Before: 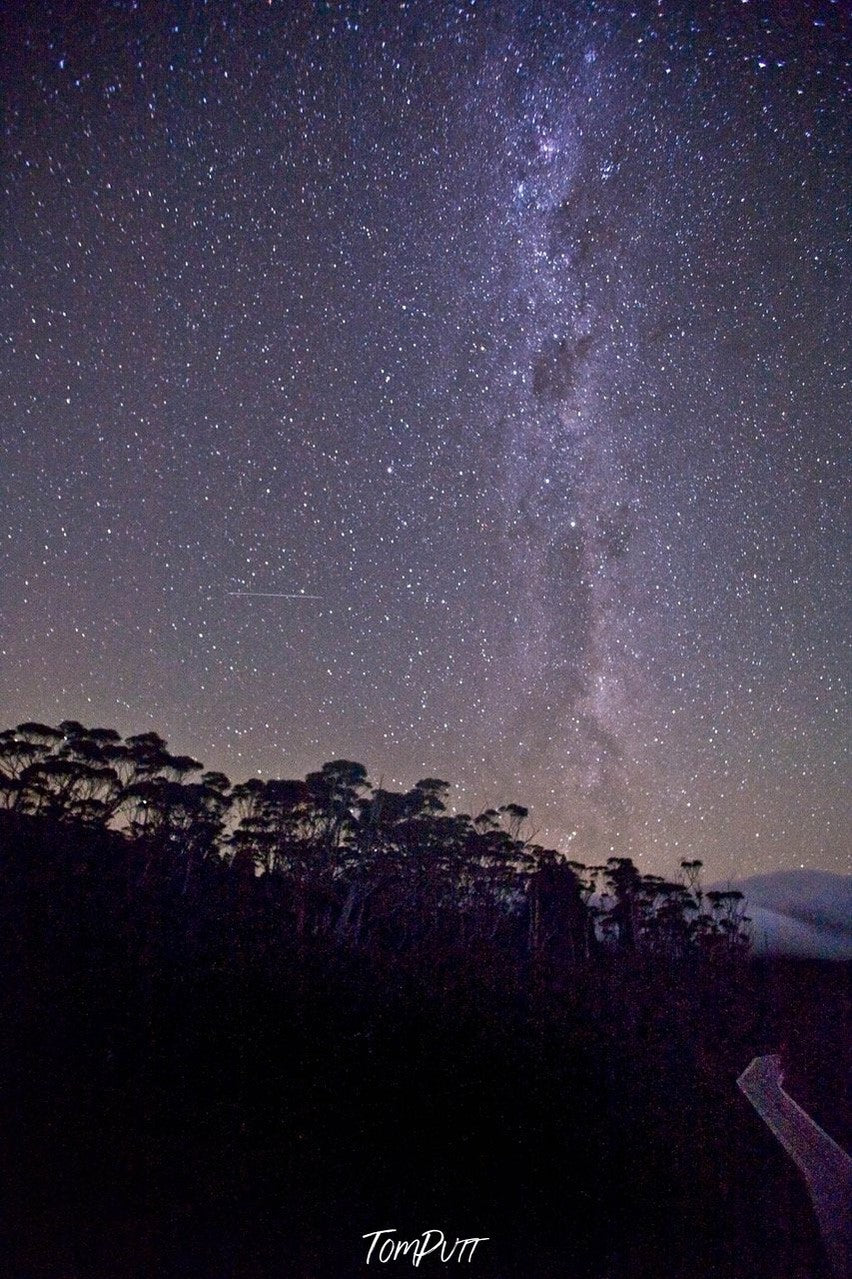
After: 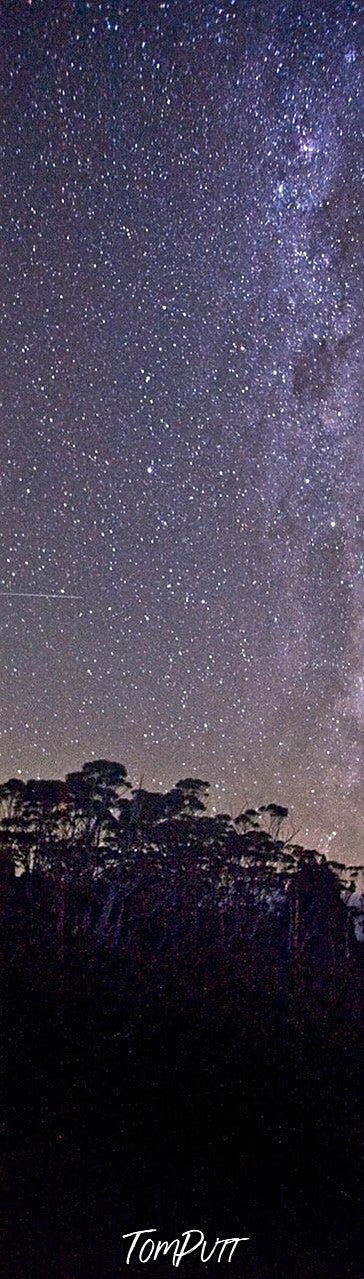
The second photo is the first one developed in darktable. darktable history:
sharpen: on, module defaults
crop: left 28.178%, right 29.085%
